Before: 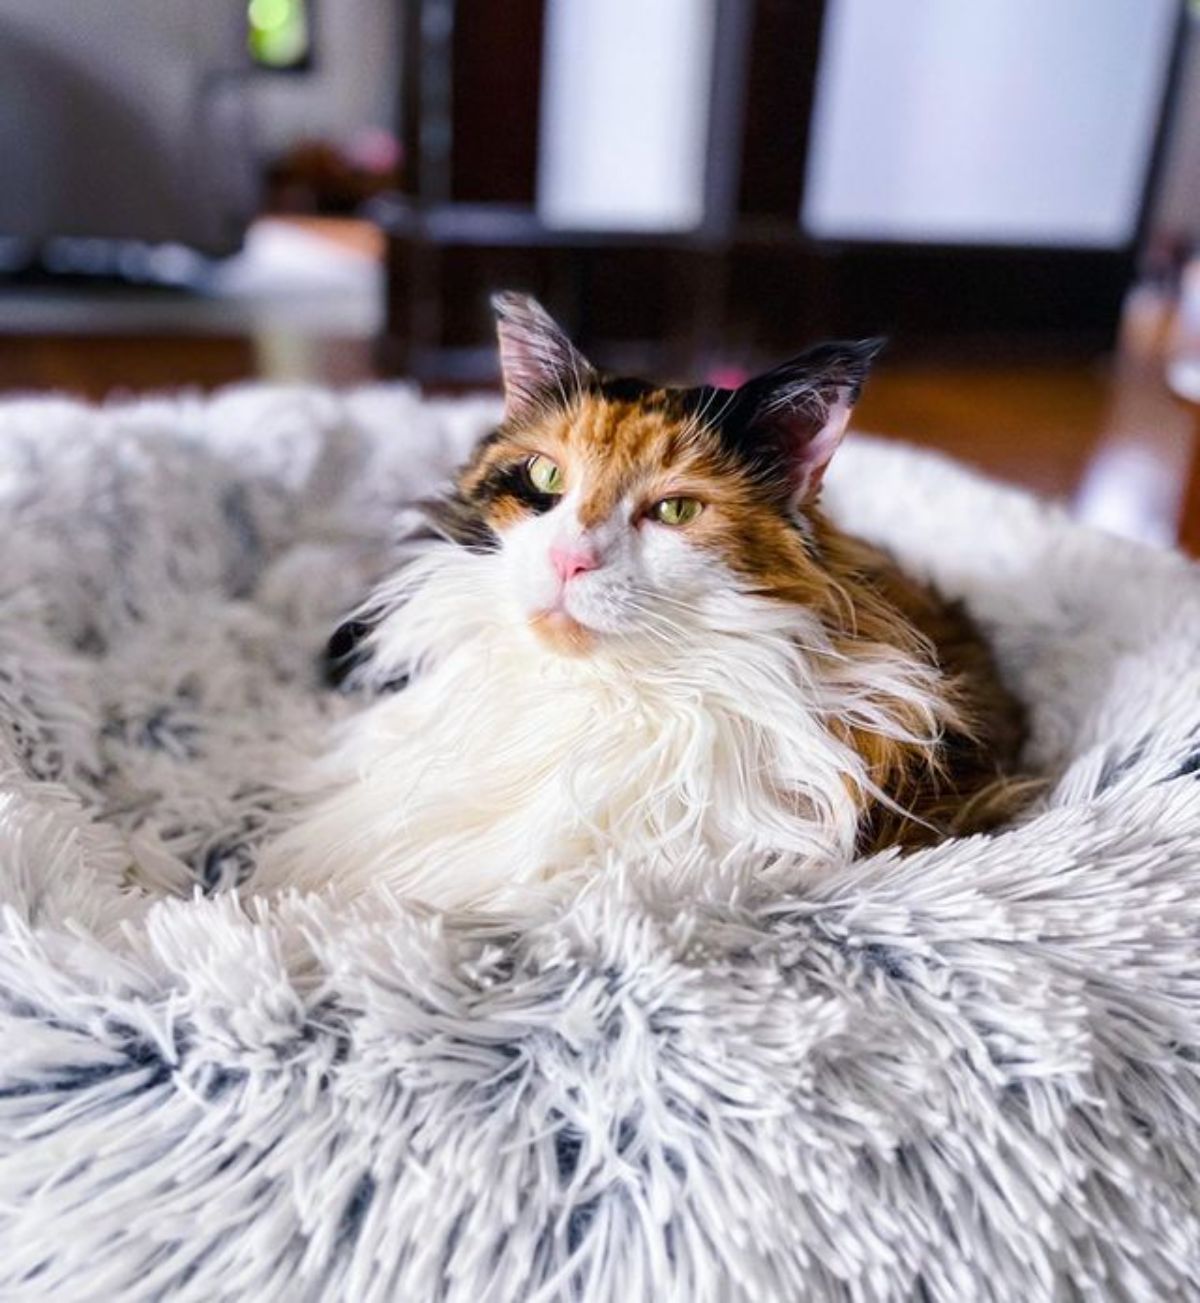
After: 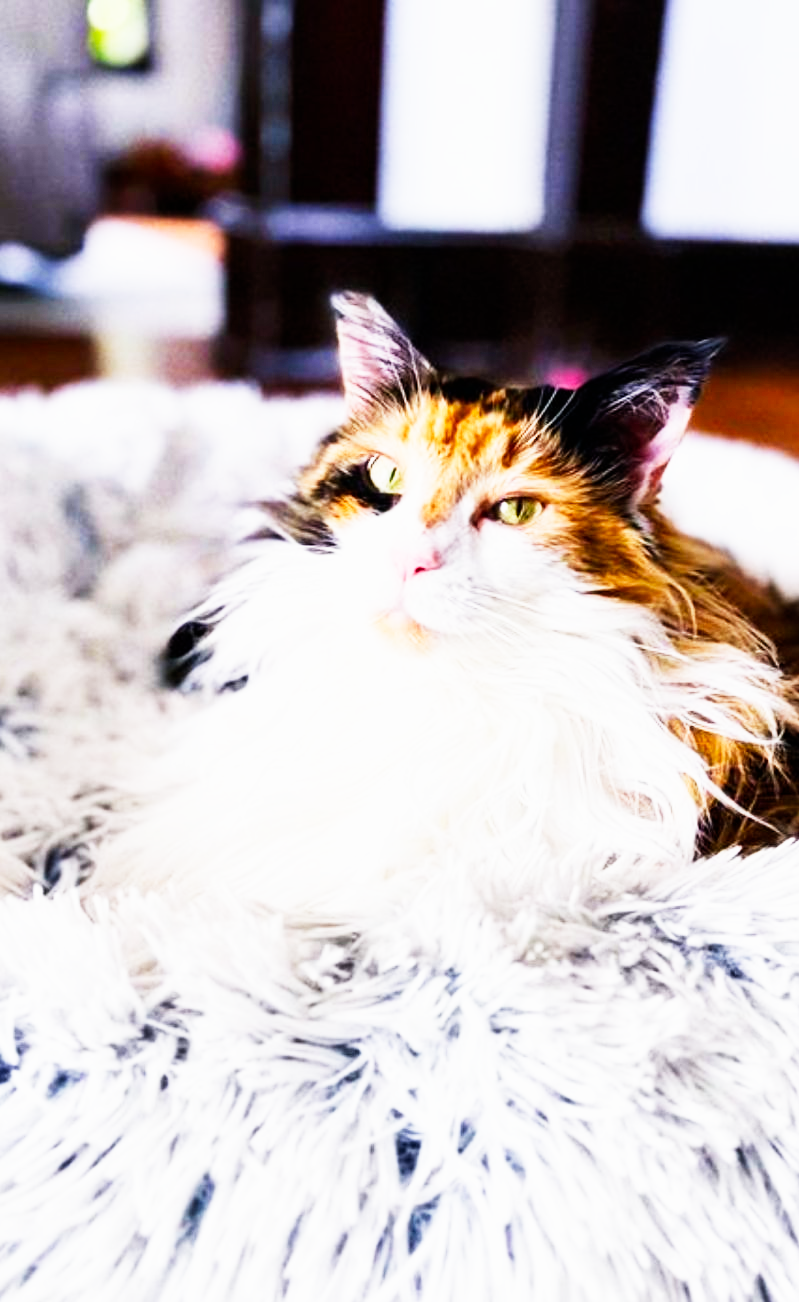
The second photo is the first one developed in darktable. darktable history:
sigmoid: contrast 1.93, skew 0.29, preserve hue 0%
exposure: black level correction 0.001, exposure 1.05 EV, compensate exposure bias true, compensate highlight preservation false
crop and rotate: left 13.342%, right 19.991%
